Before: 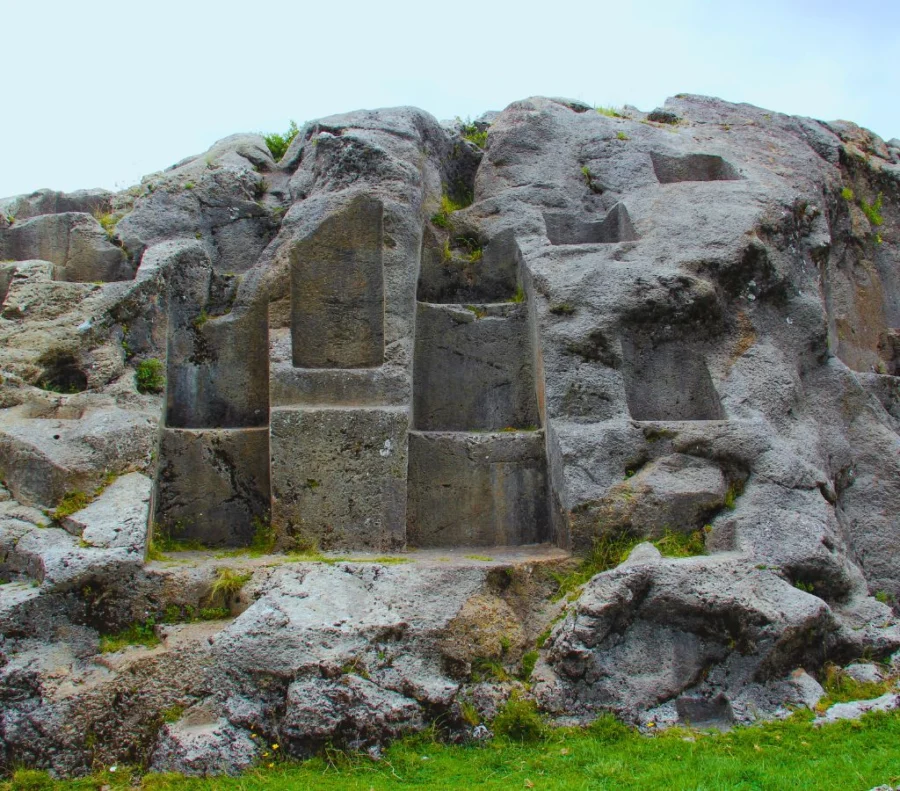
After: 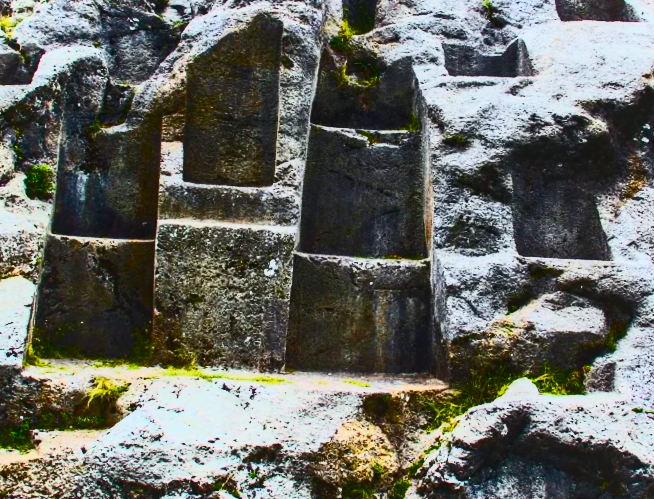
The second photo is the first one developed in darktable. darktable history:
color balance rgb: power › chroma 0.507%, power › hue 260.12°, linear chroma grading › mid-tones 7.878%, perceptual saturation grading › global saturation 36.869%, perceptual saturation grading › shadows 35.761%, perceptual brilliance grading › global brilliance 1.812%, perceptual brilliance grading › highlights -3.825%, global vibrance 11.916%
crop and rotate: angle -3.59°, left 9.923%, top 20.383%, right 12.34%, bottom 12.069%
shadows and highlights: shadows 49.36, highlights -41.27, highlights color adjustment 0.101%, soften with gaussian
tone equalizer: -8 EV -0.416 EV, -7 EV -0.403 EV, -6 EV -0.32 EV, -5 EV -0.195 EV, -3 EV 0.211 EV, -2 EV 0.329 EV, -1 EV 0.415 EV, +0 EV 0.387 EV, edges refinement/feathering 500, mask exposure compensation -1.24 EV, preserve details no
contrast brightness saturation: contrast 0.914, brightness 0.192
local contrast: detail 109%
